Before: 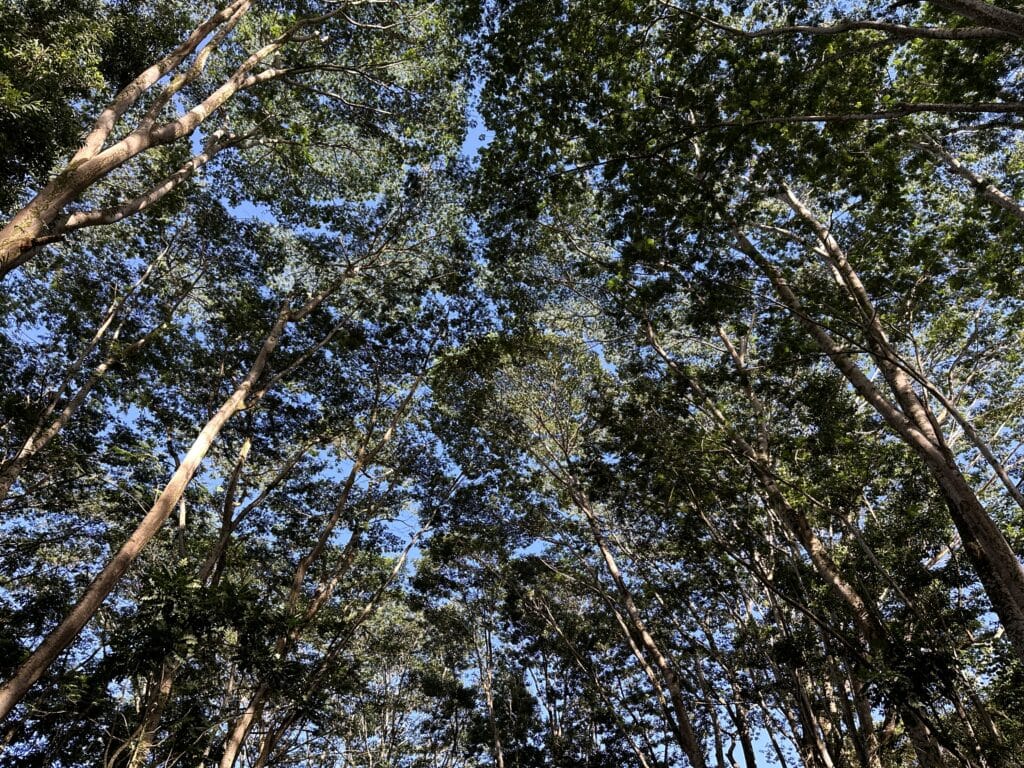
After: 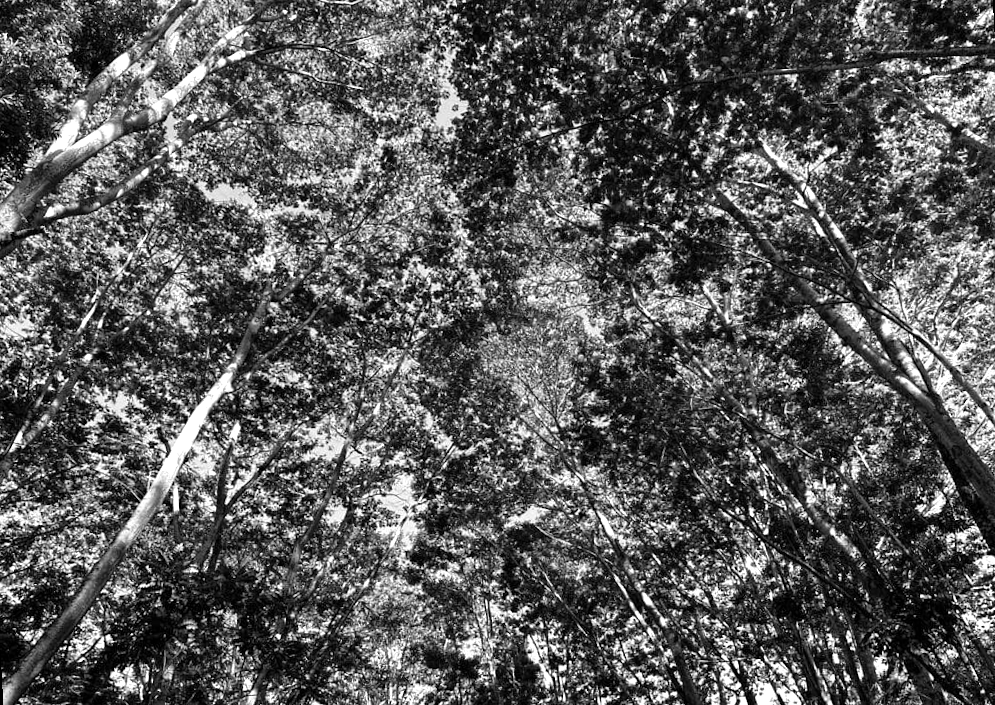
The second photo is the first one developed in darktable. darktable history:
color balance rgb: perceptual saturation grading › global saturation 100%
rotate and perspective: rotation -3°, crop left 0.031, crop right 0.968, crop top 0.07, crop bottom 0.93
monochrome: a 14.95, b -89.96
levels: levels [0, 0.374, 0.749]
